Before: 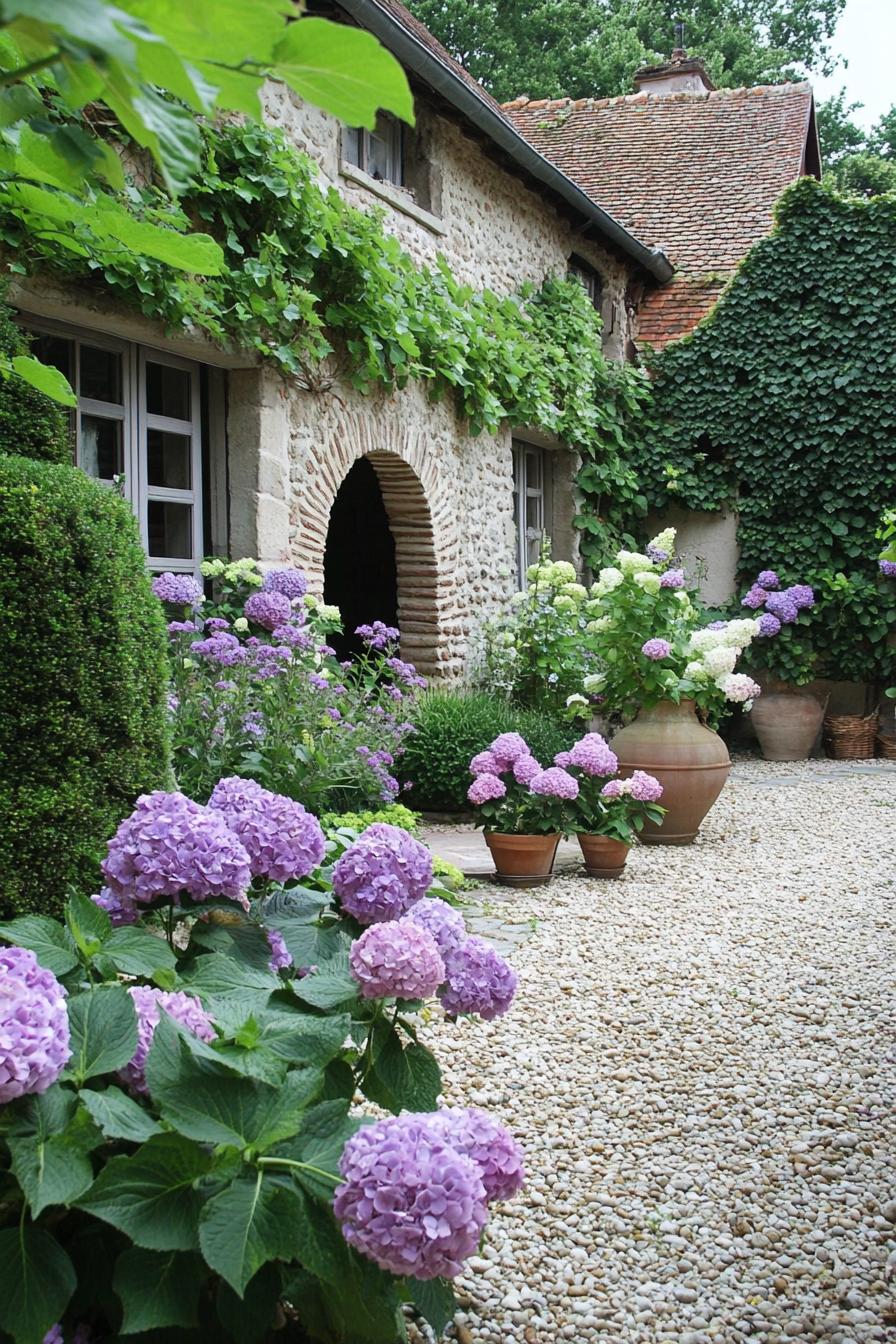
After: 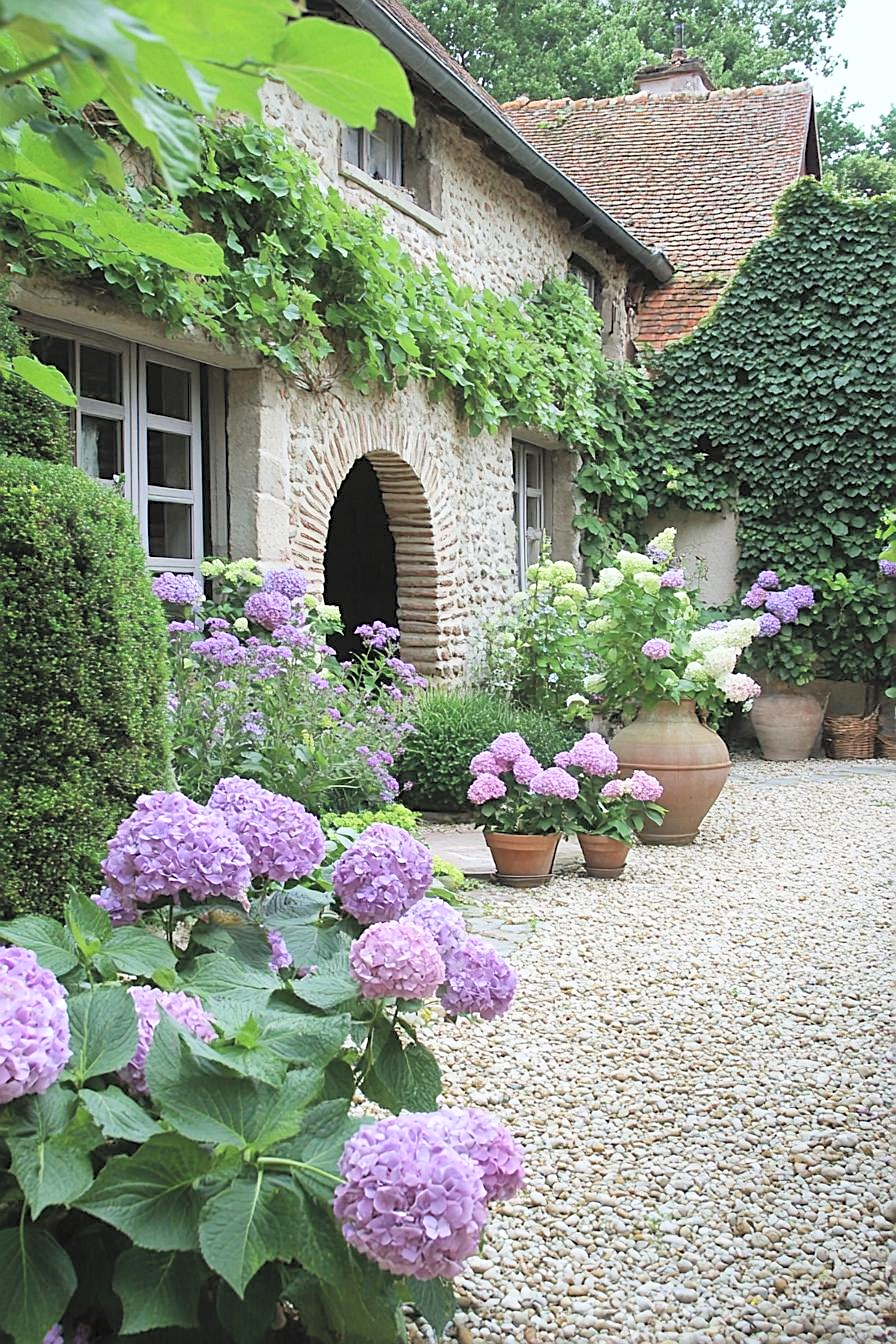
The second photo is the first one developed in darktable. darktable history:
contrast brightness saturation: brightness 0.282
sharpen: on, module defaults
